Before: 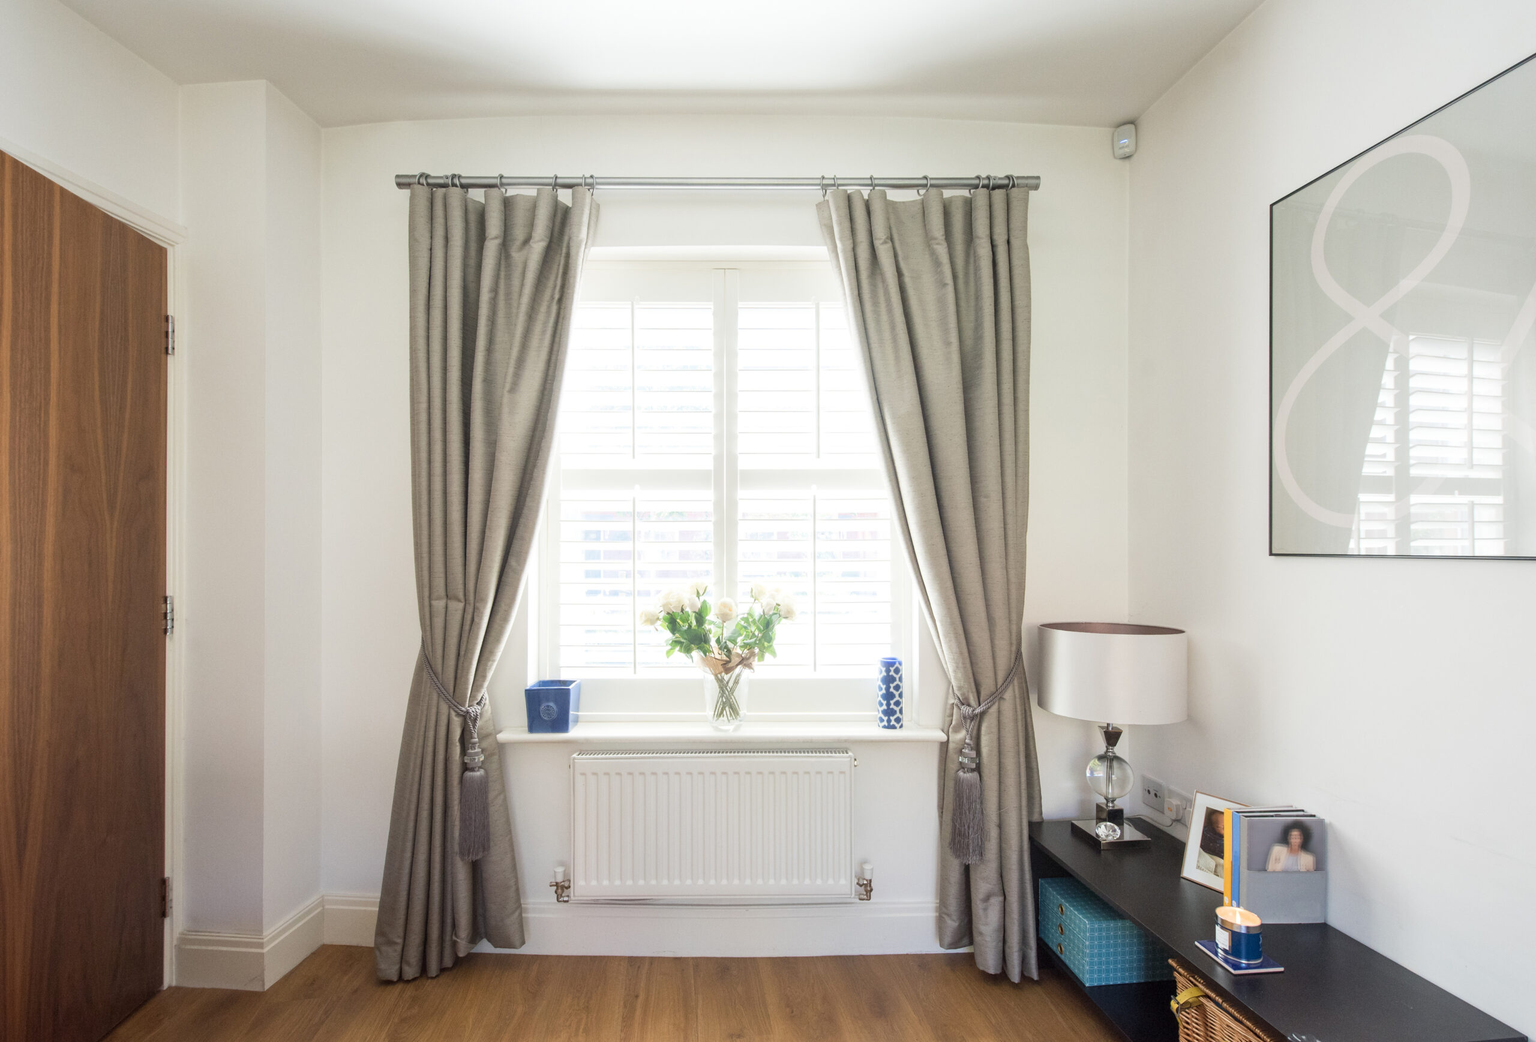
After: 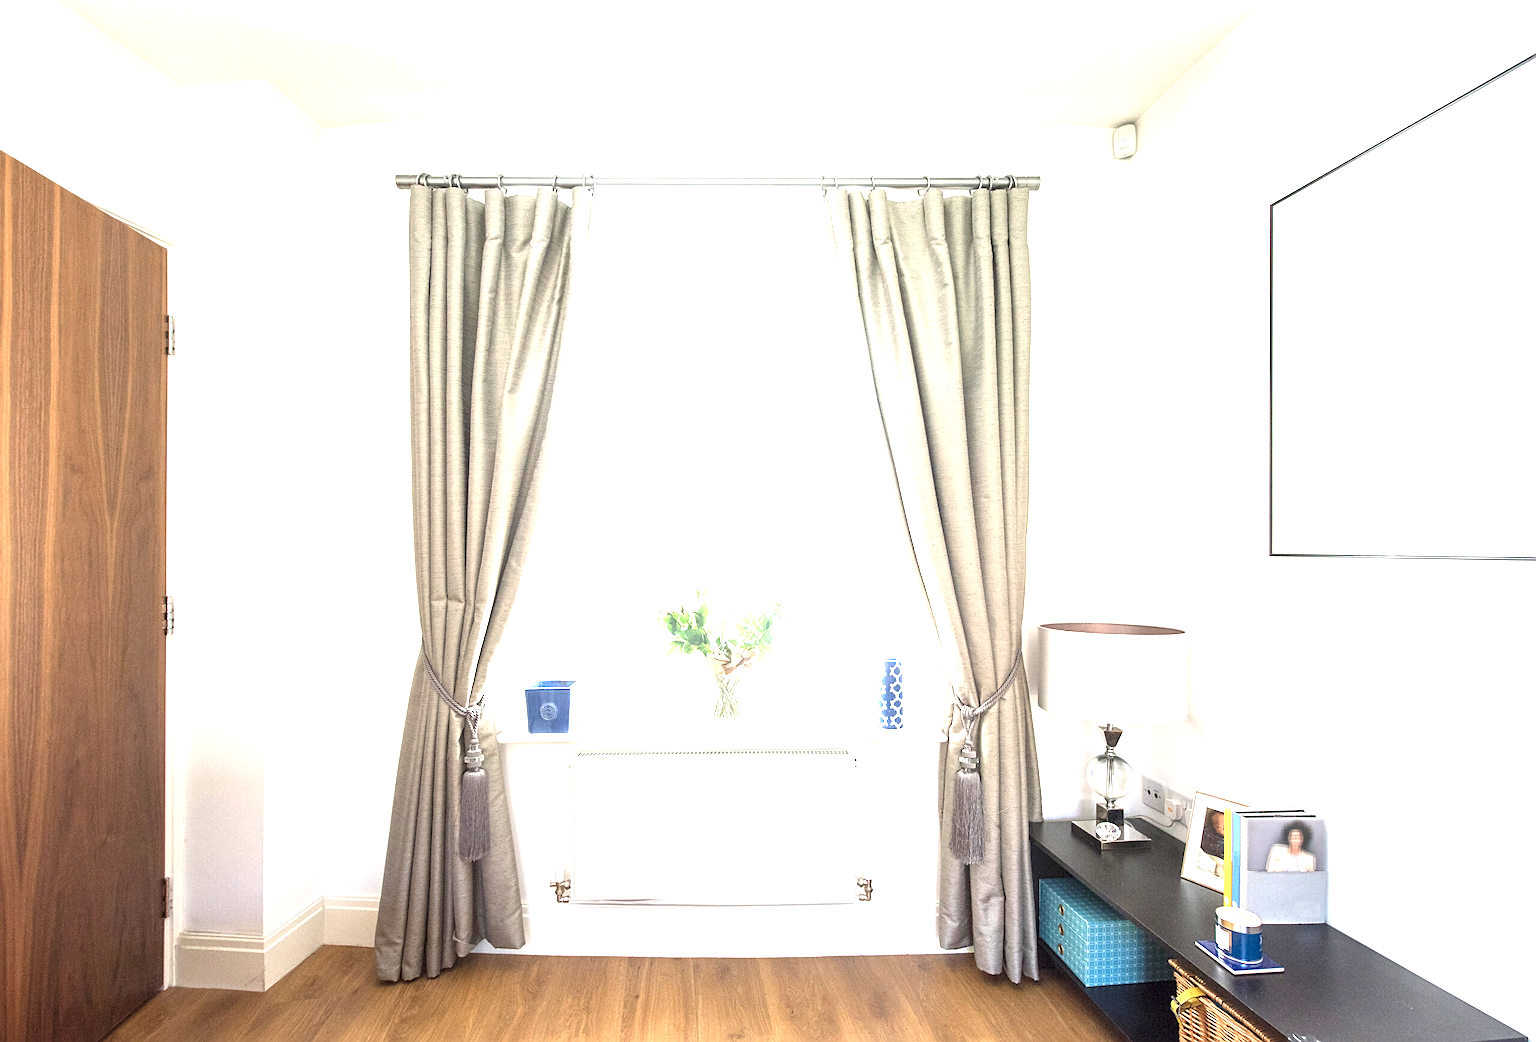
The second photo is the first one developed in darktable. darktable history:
local contrast: highlights 100%, shadows 100%, detail 120%, midtone range 0.2
sharpen: on, module defaults
exposure: black level correction 0, exposure 1.45 EV, compensate exposure bias true, compensate highlight preservation false
